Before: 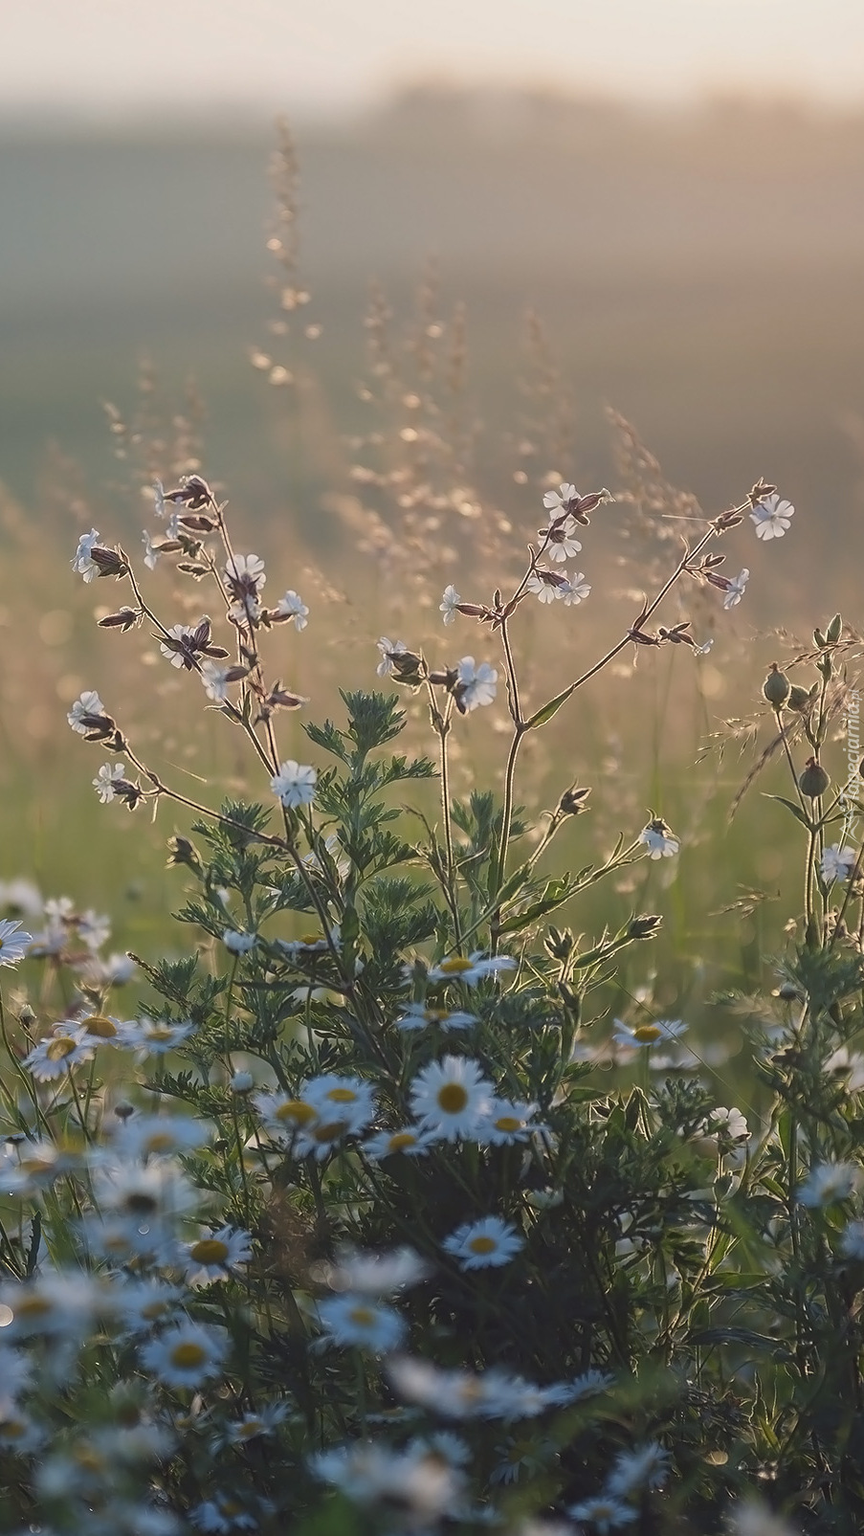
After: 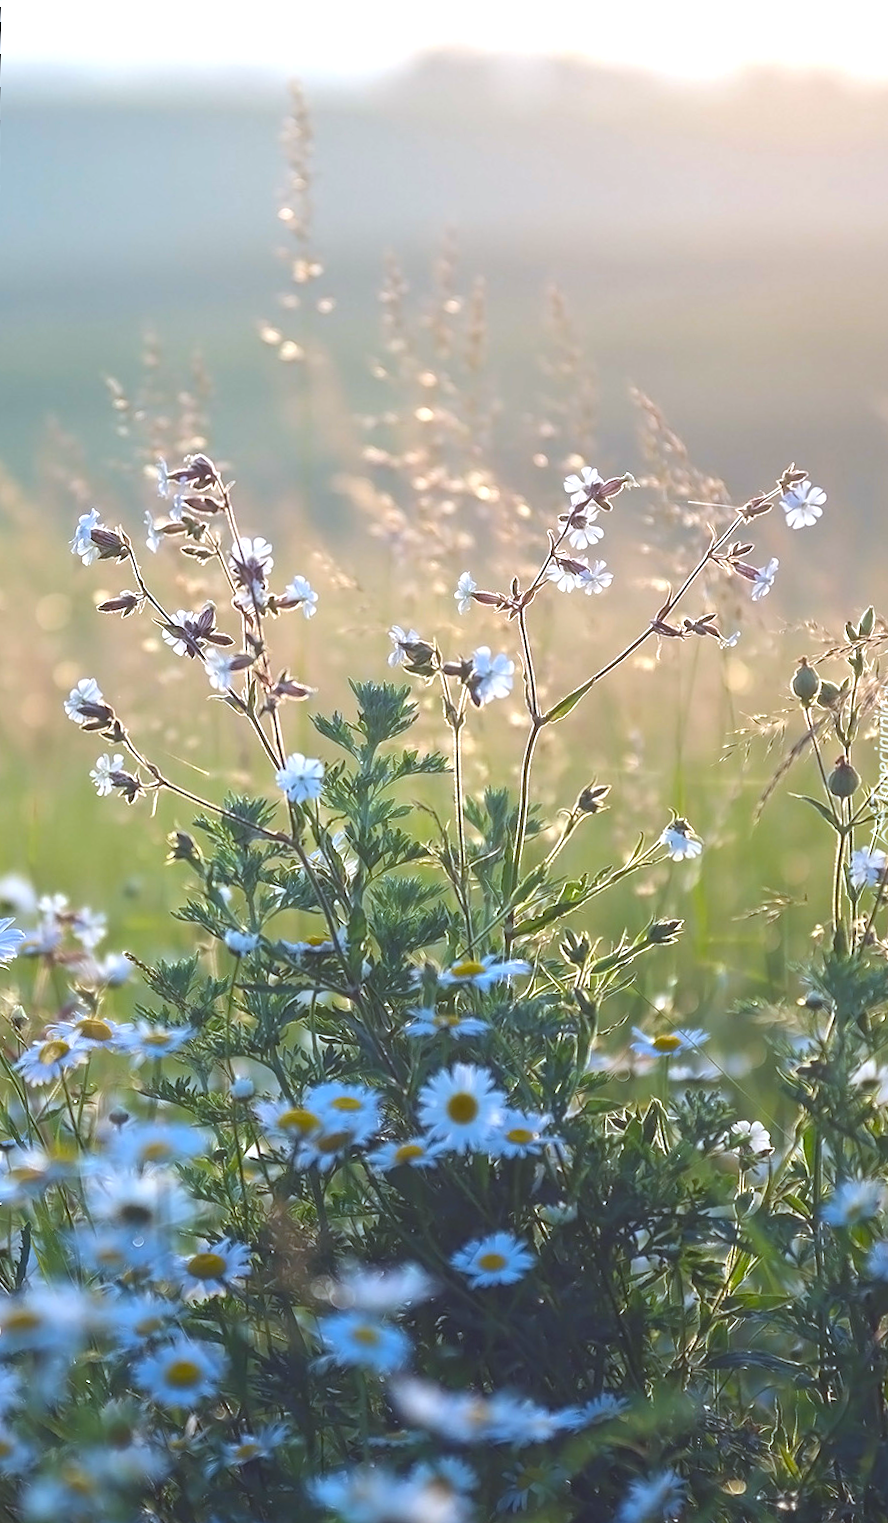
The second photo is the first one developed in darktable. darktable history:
rotate and perspective: rotation -1.75°, automatic cropping off
white balance: red 0.924, blue 1.095
exposure: black level correction 0, exposure 1 EV, compensate exposure bias true, compensate highlight preservation false
color balance rgb: perceptual saturation grading › global saturation 20%, global vibrance 20%
crop and rotate: angle -2.38°
